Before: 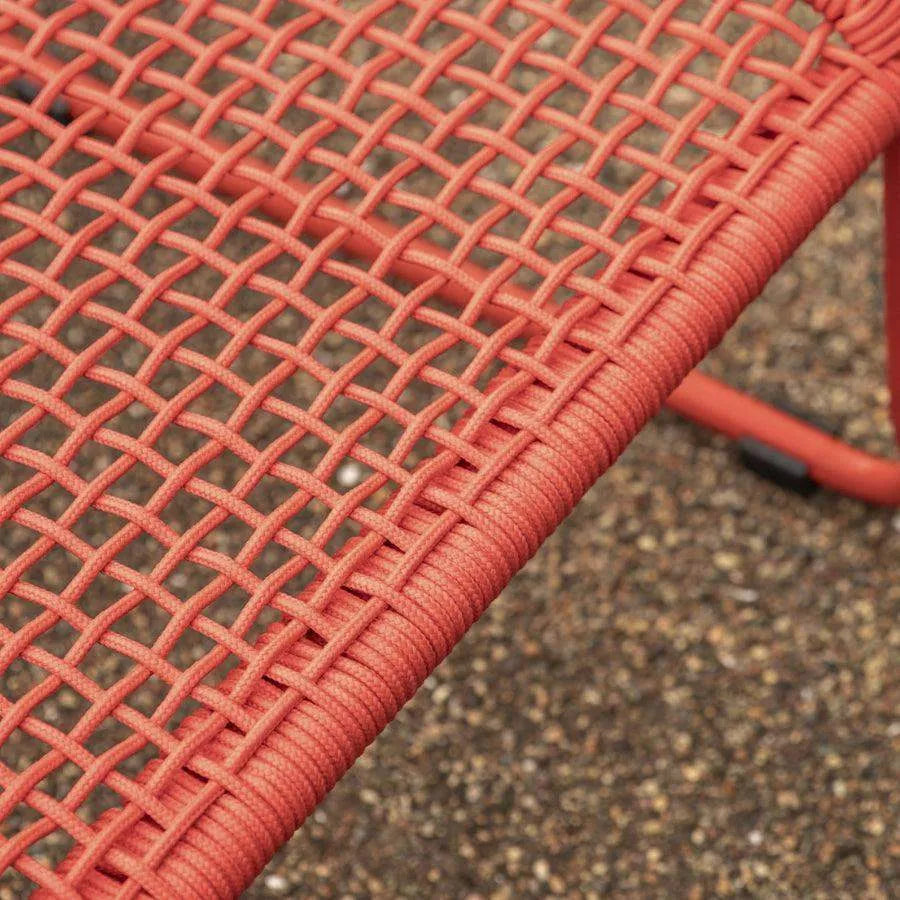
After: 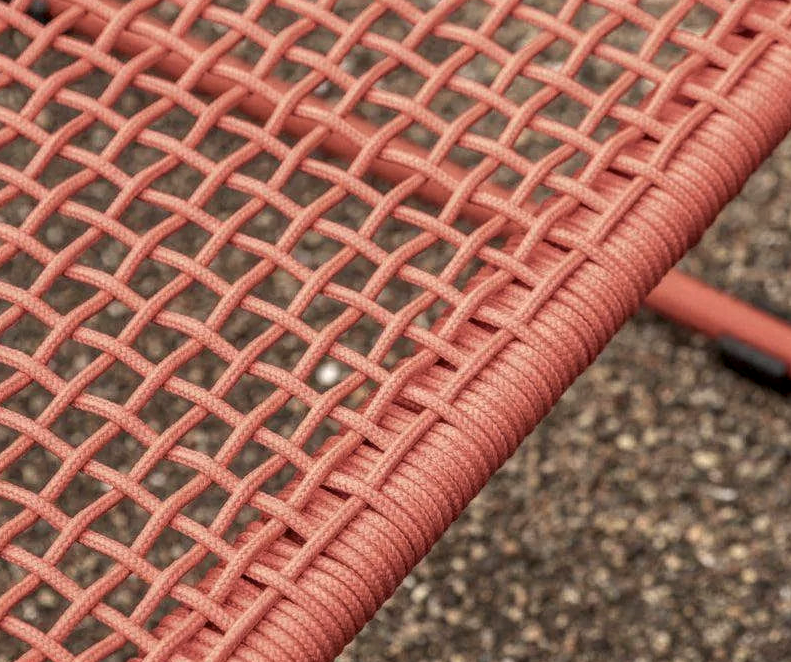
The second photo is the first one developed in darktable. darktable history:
exposure: compensate highlight preservation false
crop and rotate: left 2.425%, top 11.305%, right 9.6%, bottom 15.08%
contrast brightness saturation: contrast 0.06, brightness -0.01, saturation -0.23
local contrast: detail 130%
